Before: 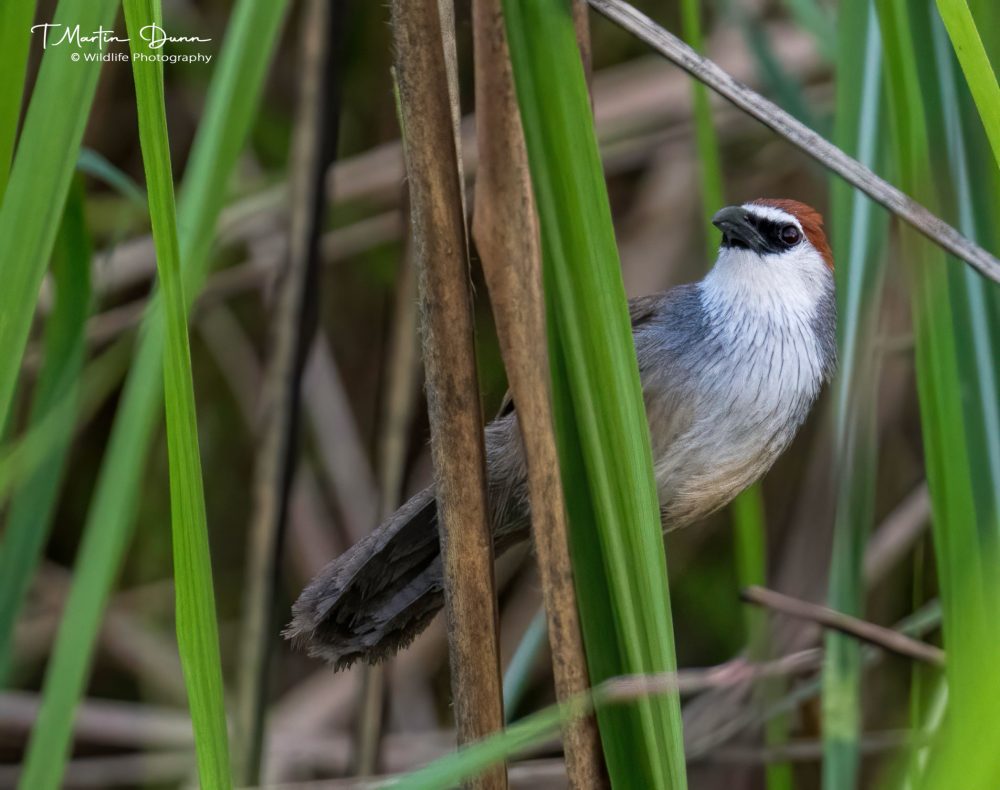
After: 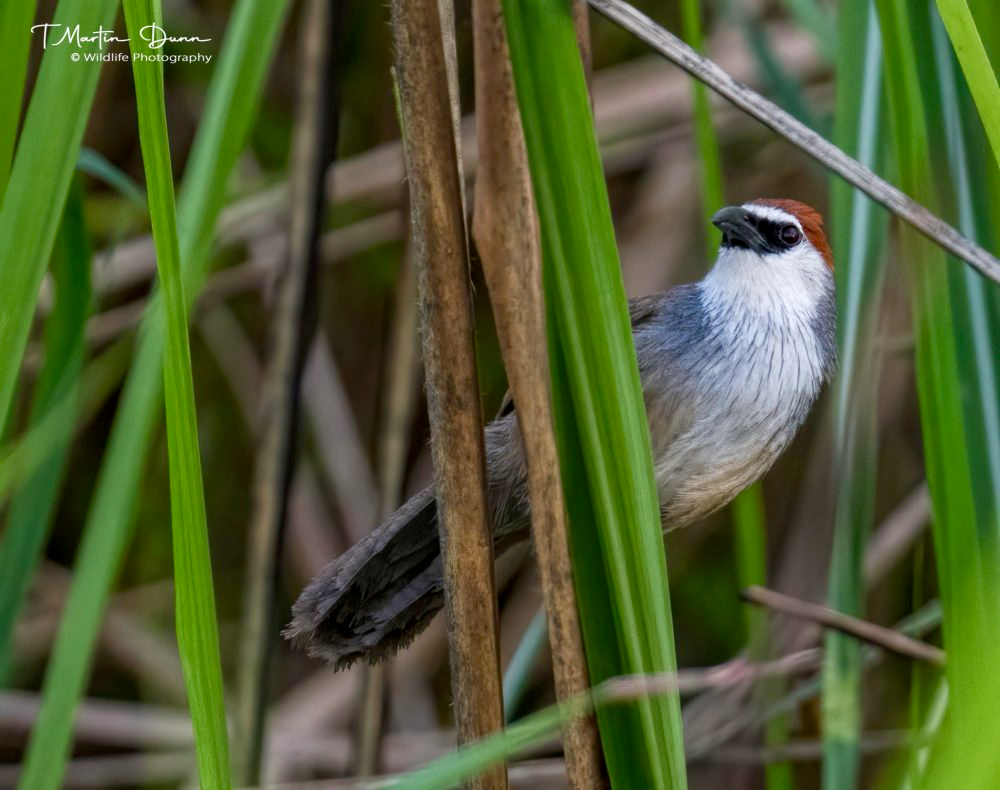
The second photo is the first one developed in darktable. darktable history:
local contrast: highlights 101%, shadows 102%, detail 119%, midtone range 0.2
color balance rgb: perceptual saturation grading › global saturation 14.423%, perceptual saturation grading › highlights -25.581%, perceptual saturation grading › shadows 25.257%
